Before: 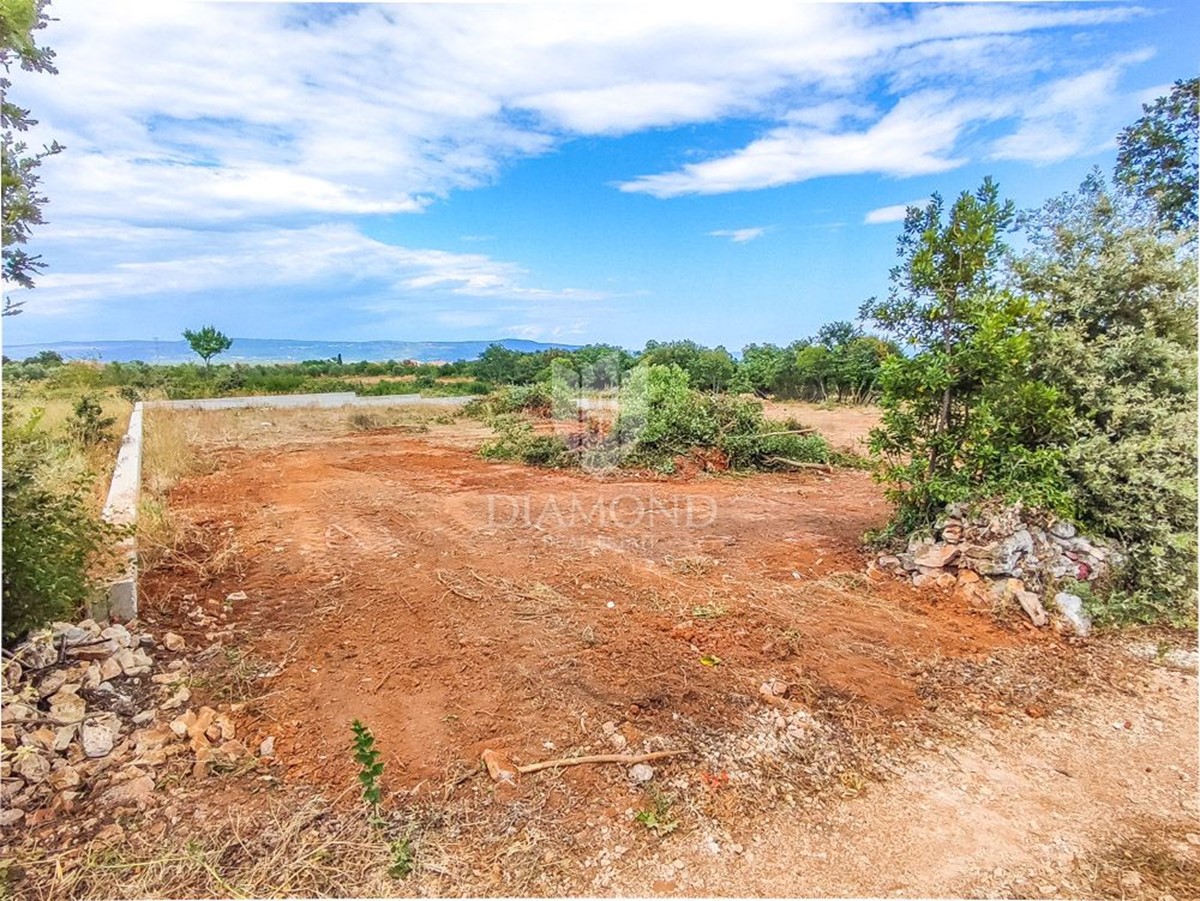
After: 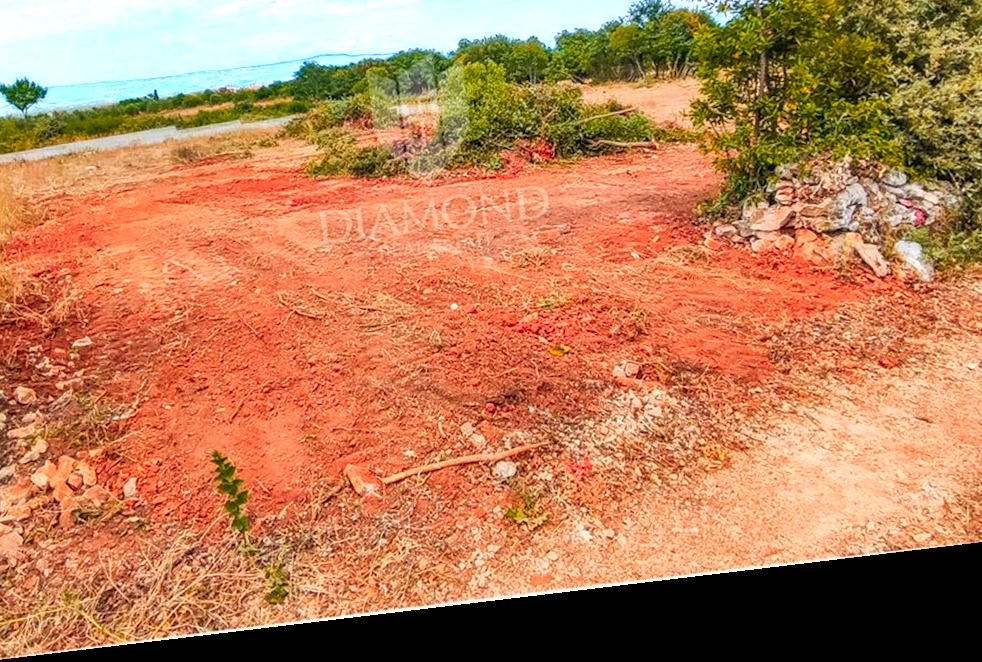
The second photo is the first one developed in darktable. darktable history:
crop and rotate: left 17.299%, top 35.115%, right 7.015%, bottom 1.024%
rotate and perspective: rotation -6.83°, automatic cropping off
color balance: mode lift, gamma, gain (sRGB), lift [1, 0.99, 1.01, 0.992], gamma [1, 1.037, 0.974, 0.963]
color zones: curves: ch0 [(0.473, 0.374) (0.742, 0.784)]; ch1 [(0.354, 0.737) (0.742, 0.705)]; ch2 [(0.318, 0.421) (0.758, 0.532)]
local contrast: highlights 100%, shadows 100%, detail 120%, midtone range 0.2
